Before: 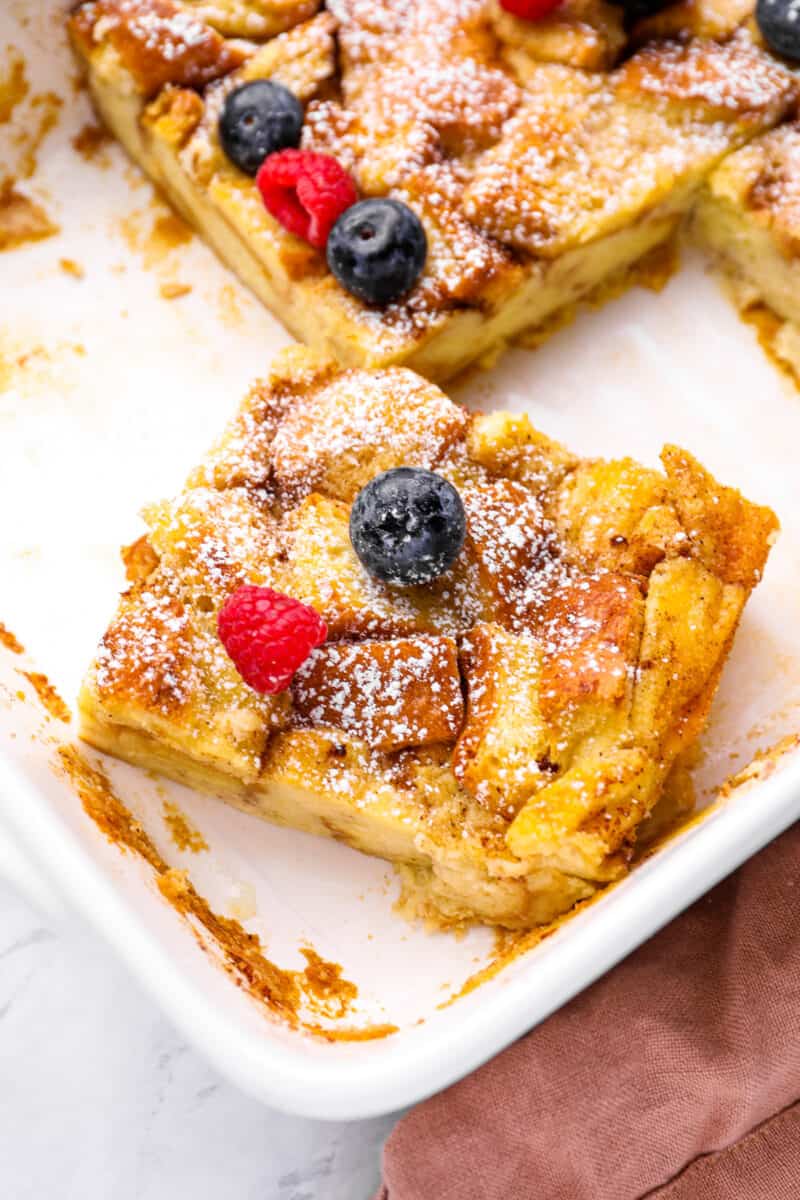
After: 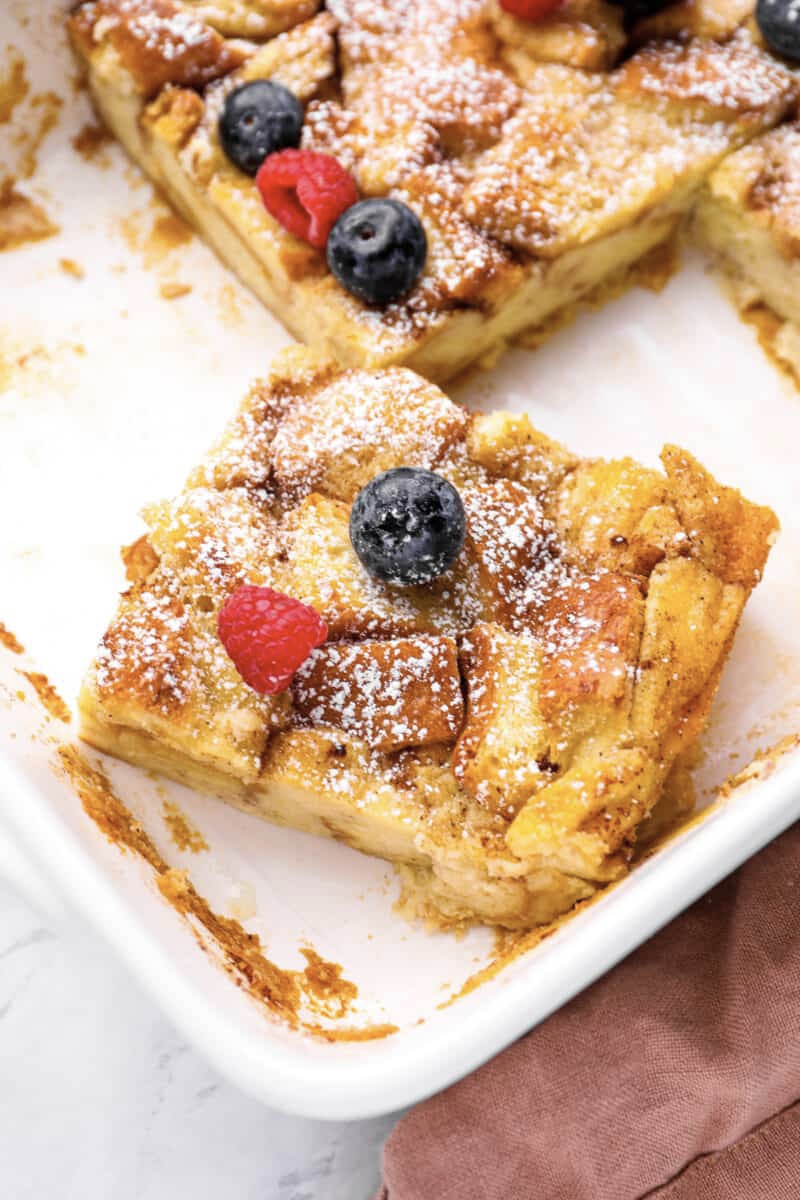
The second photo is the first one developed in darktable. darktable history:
color correction: highlights b* 0.048, saturation 0.789
